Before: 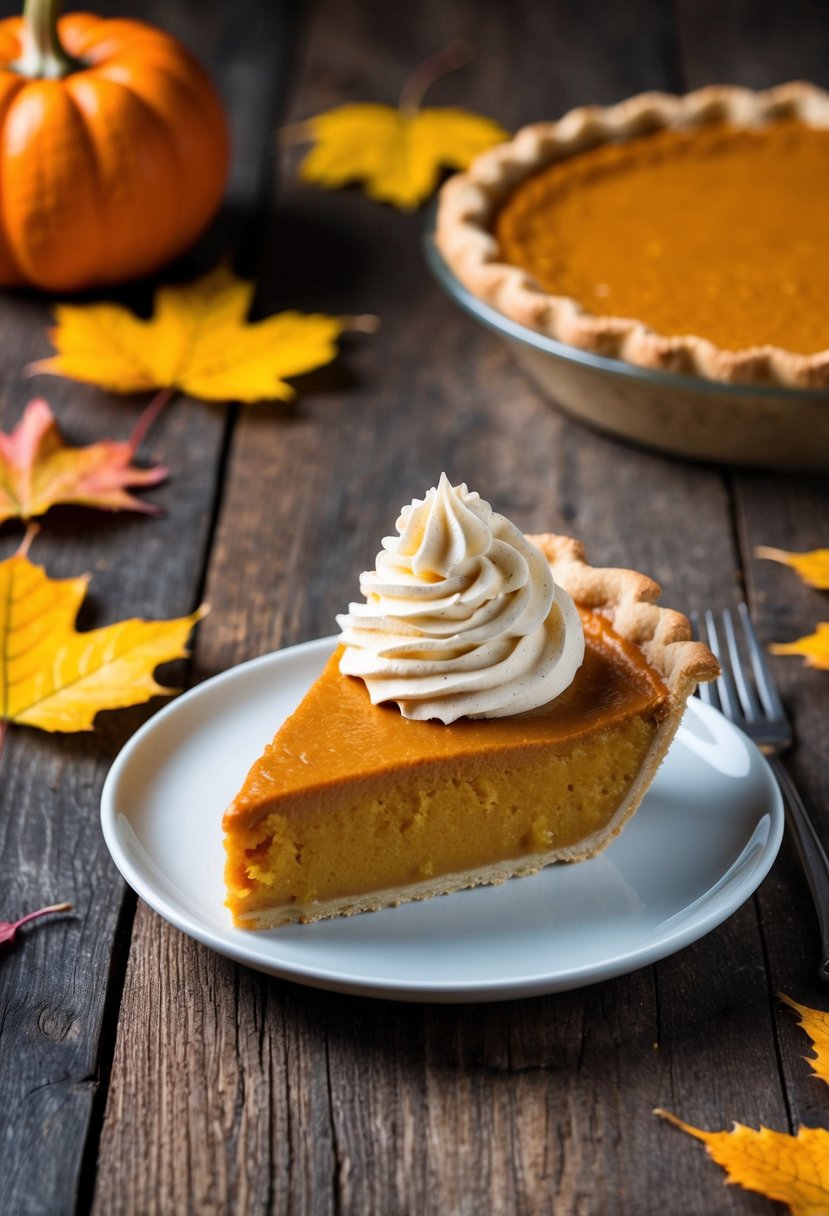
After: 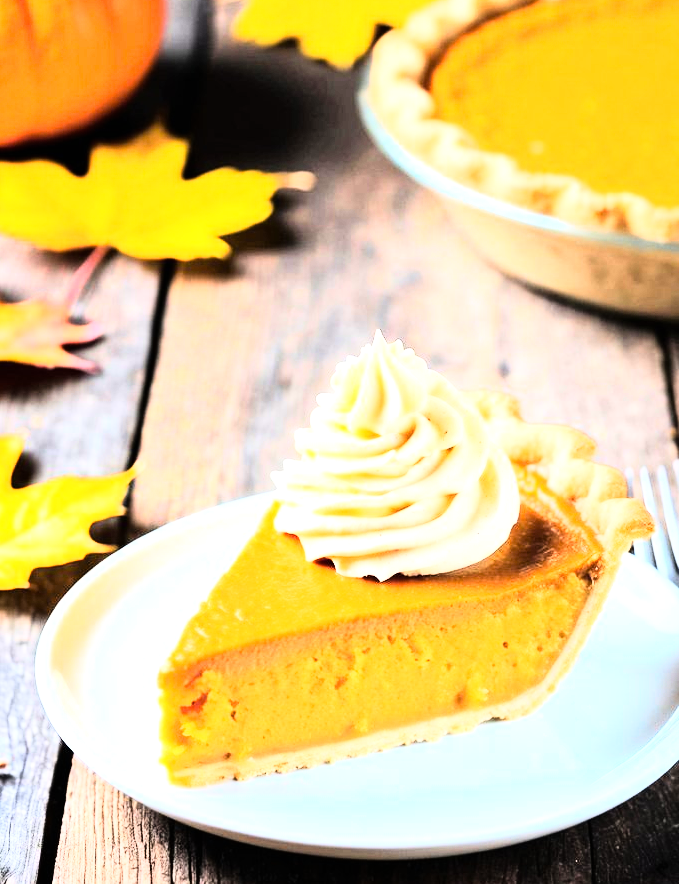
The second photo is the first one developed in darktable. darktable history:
rgb curve: curves: ch0 [(0, 0) (0.21, 0.15) (0.24, 0.21) (0.5, 0.75) (0.75, 0.96) (0.89, 0.99) (1, 1)]; ch1 [(0, 0.02) (0.21, 0.13) (0.25, 0.2) (0.5, 0.67) (0.75, 0.9) (0.89, 0.97) (1, 1)]; ch2 [(0, 0.02) (0.21, 0.13) (0.25, 0.2) (0.5, 0.67) (0.75, 0.9) (0.89, 0.97) (1, 1)], compensate middle gray true
crop: left 7.856%, top 11.836%, right 10.12%, bottom 15.387%
exposure: black level correction 0, exposure 1.975 EV, compensate exposure bias true, compensate highlight preservation false
